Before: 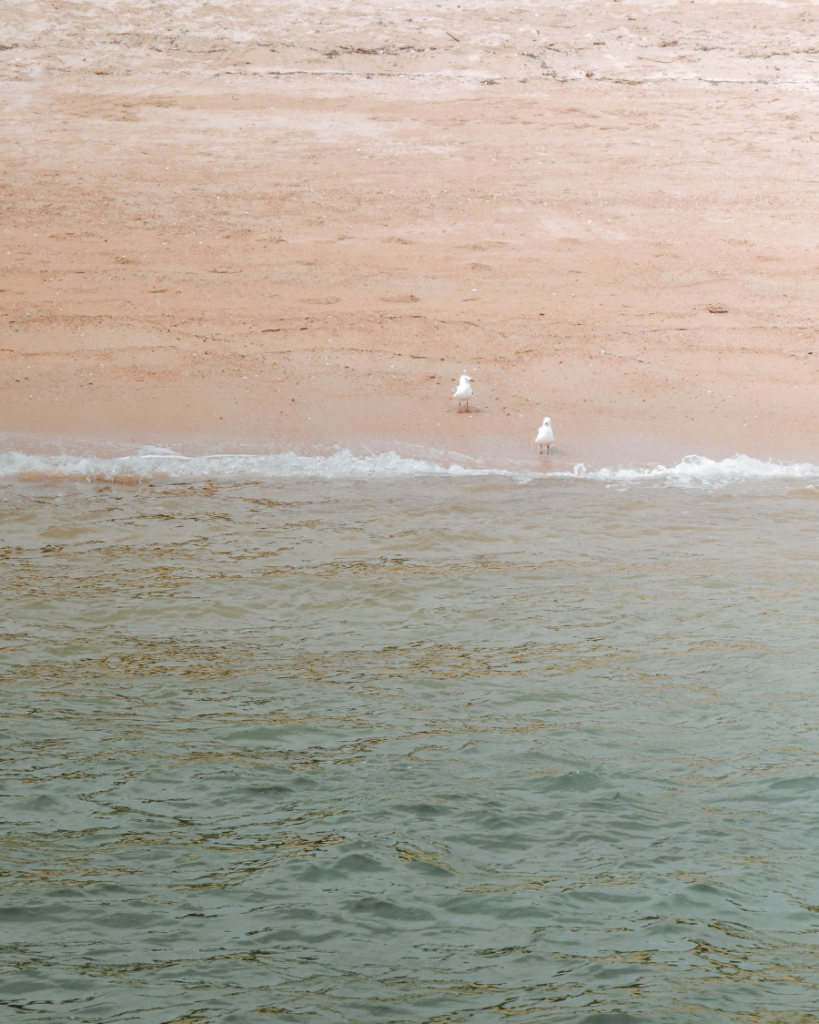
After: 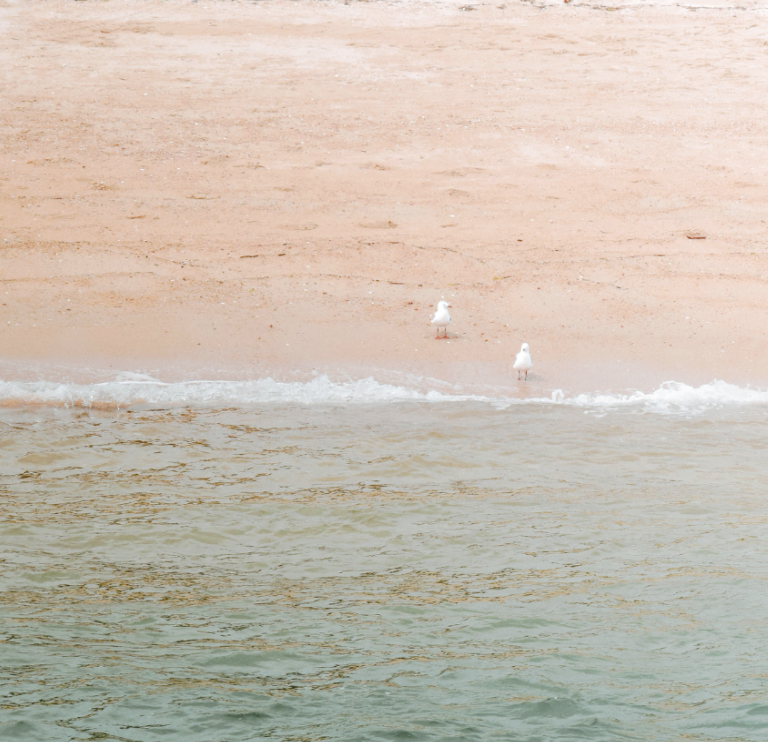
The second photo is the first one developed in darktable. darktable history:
crop: left 2.737%, top 7.287%, right 3.421%, bottom 20.179%
tone curve: curves: ch0 [(0, 0) (0.003, 0.019) (0.011, 0.022) (0.025, 0.025) (0.044, 0.04) (0.069, 0.069) (0.1, 0.108) (0.136, 0.152) (0.177, 0.199) (0.224, 0.26) (0.277, 0.321) (0.335, 0.392) (0.399, 0.472) (0.468, 0.547) (0.543, 0.624) (0.623, 0.713) (0.709, 0.786) (0.801, 0.865) (0.898, 0.939) (1, 1)], preserve colors none
